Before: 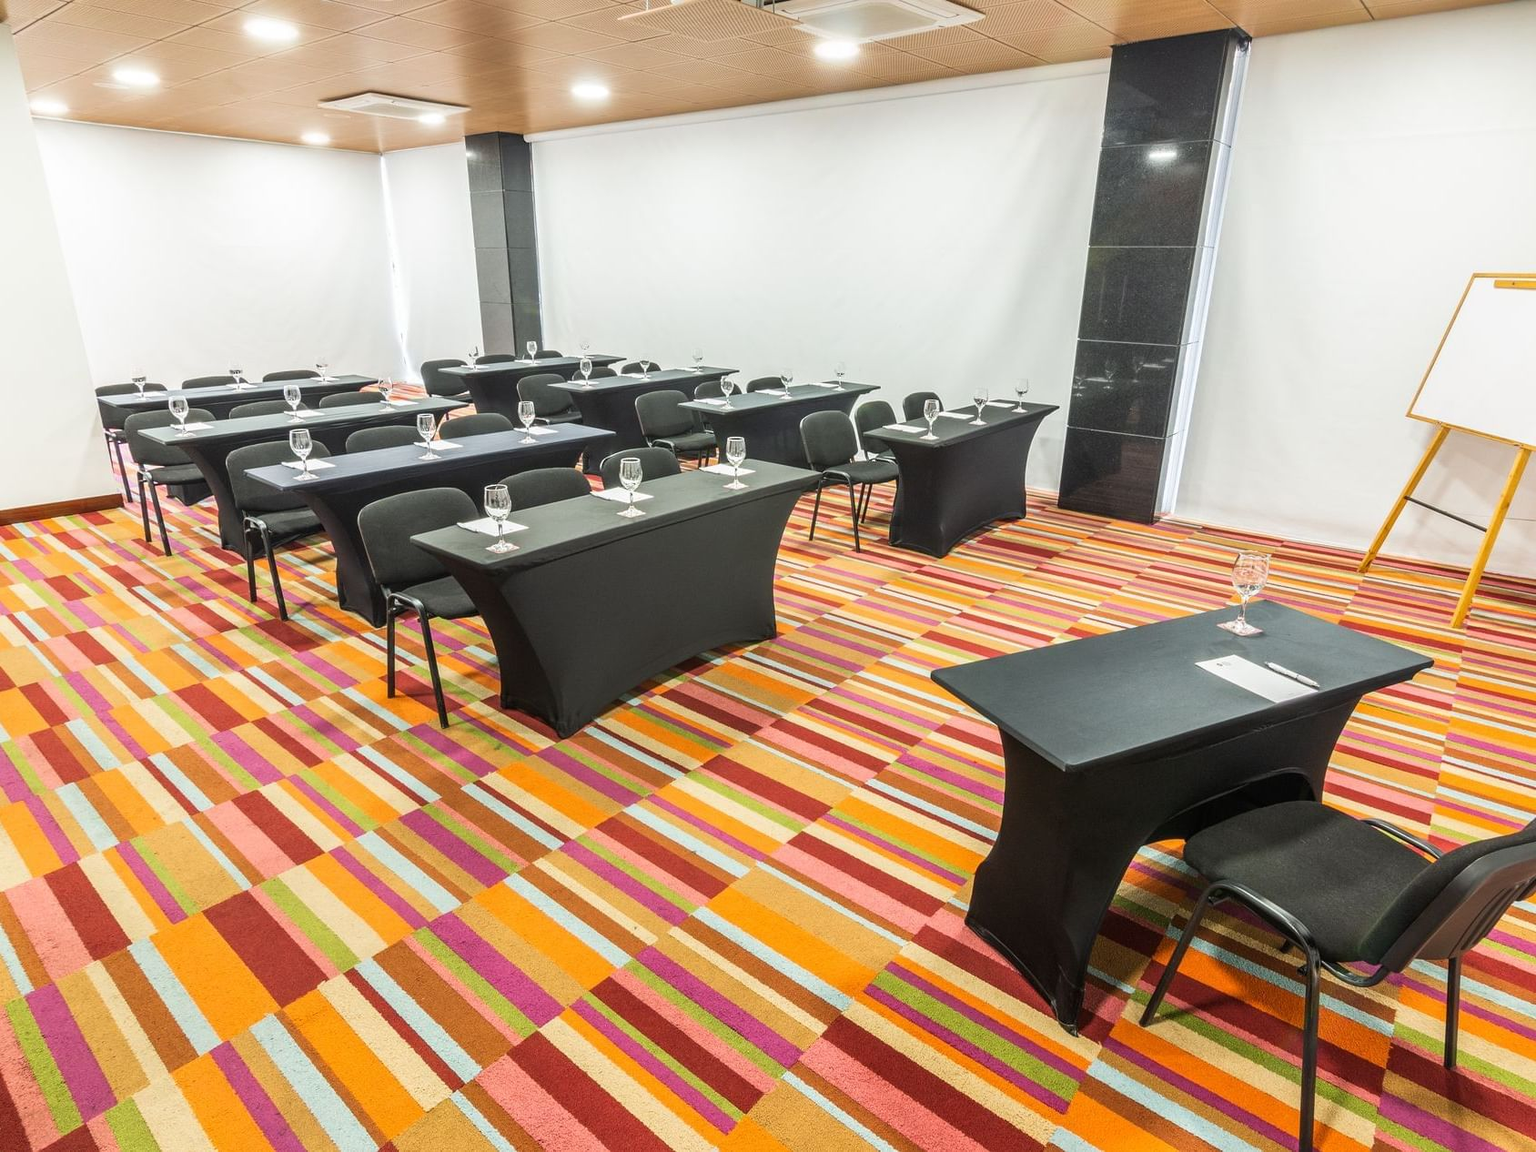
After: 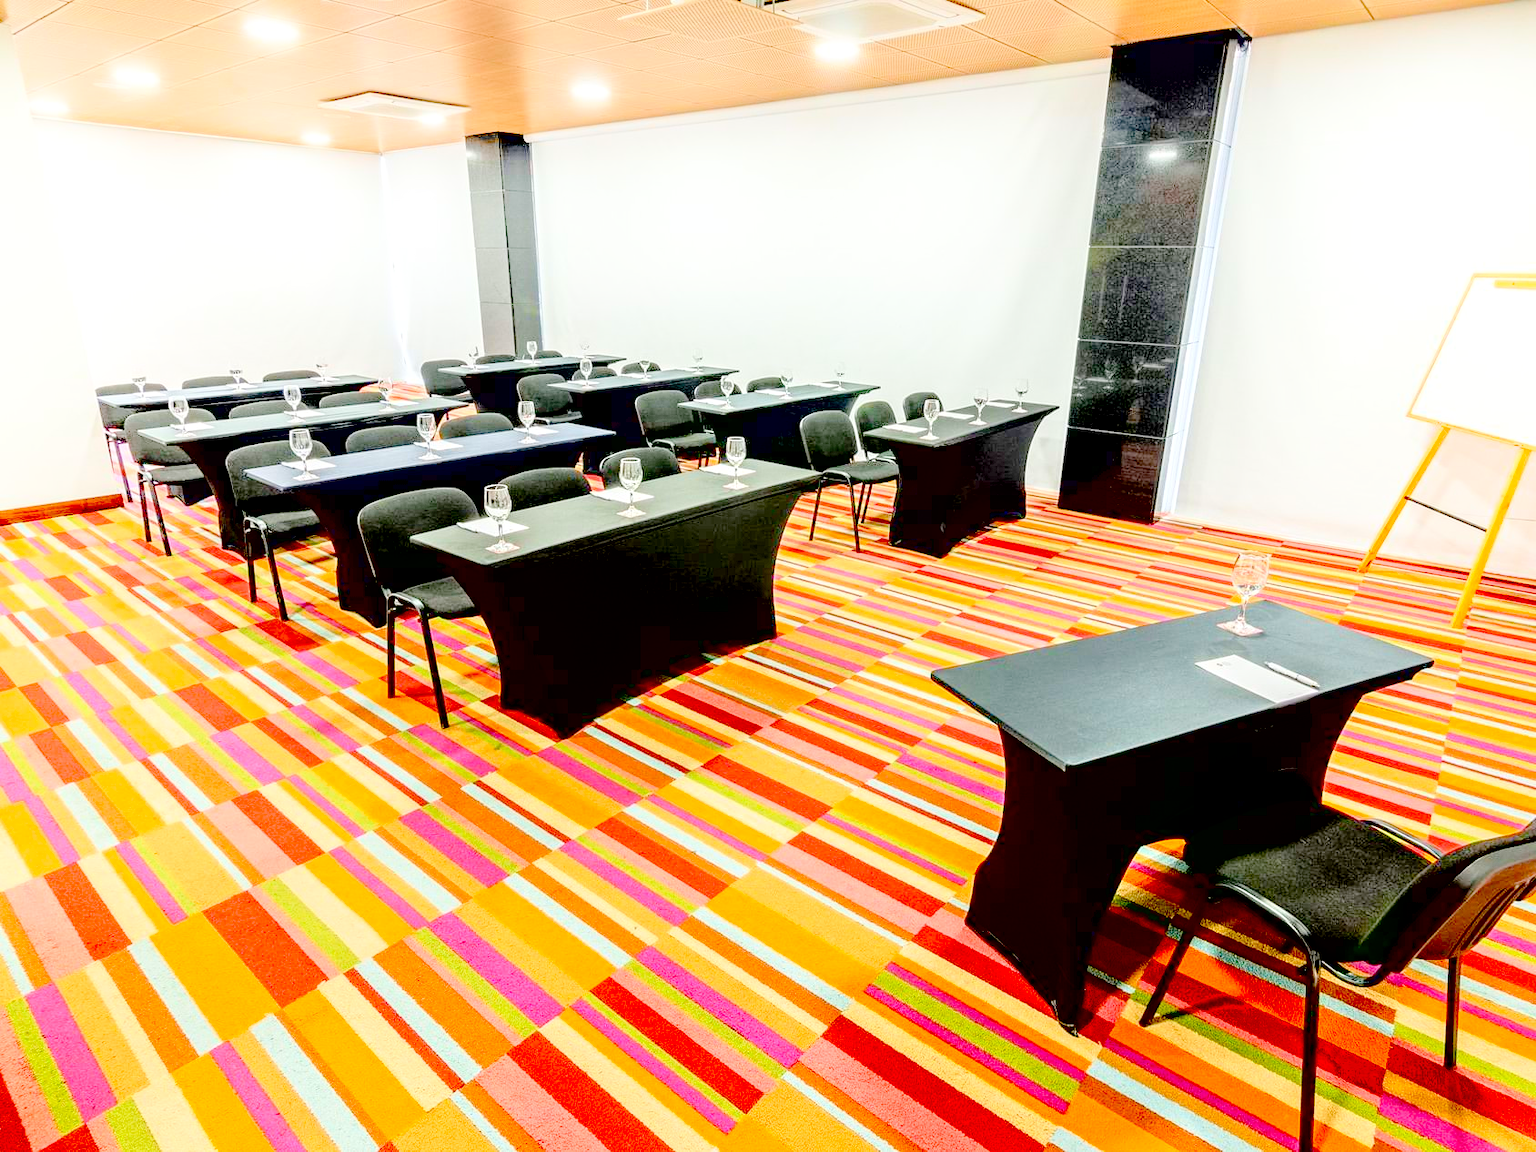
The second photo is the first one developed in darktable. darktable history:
contrast equalizer: octaves 7, y [[0.439, 0.44, 0.442, 0.457, 0.493, 0.498], [0.5 ×6], [0.5 ×6], [0 ×6], [0 ×6]]
shadows and highlights: shadows -22.27, highlights 45.51, highlights color adjustment 39.5%, soften with gaussian
tone equalizer: -7 EV 0.144 EV, -6 EV 0.63 EV, -5 EV 1.14 EV, -4 EV 1.32 EV, -3 EV 1.13 EV, -2 EV 0.6 EV, -1 EV 0.161 EV, mask exposure compensation -0.505 EV
local contrast: highlights 101%, shadows 98%, detail 120%, midtone range 0.2
exposure: black level correction 0.047, exposure 0.014 EV, compensate highlight preservation false
contrast brightness saturation: contrast 0.197, brightness 0.157, saturation 0.221
